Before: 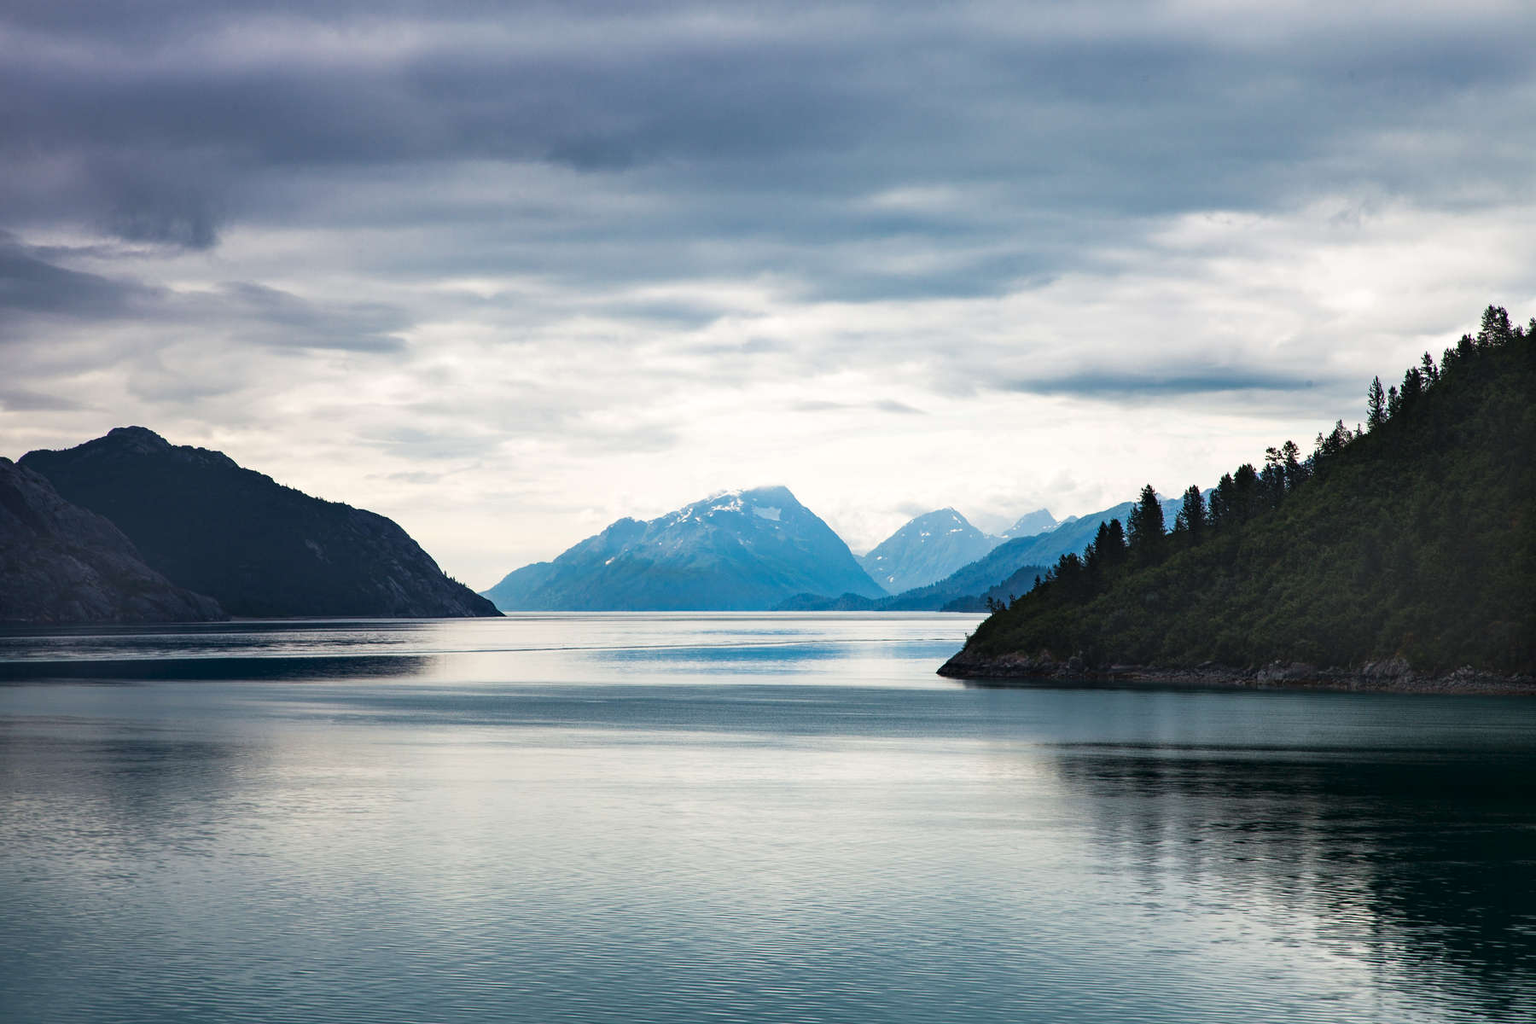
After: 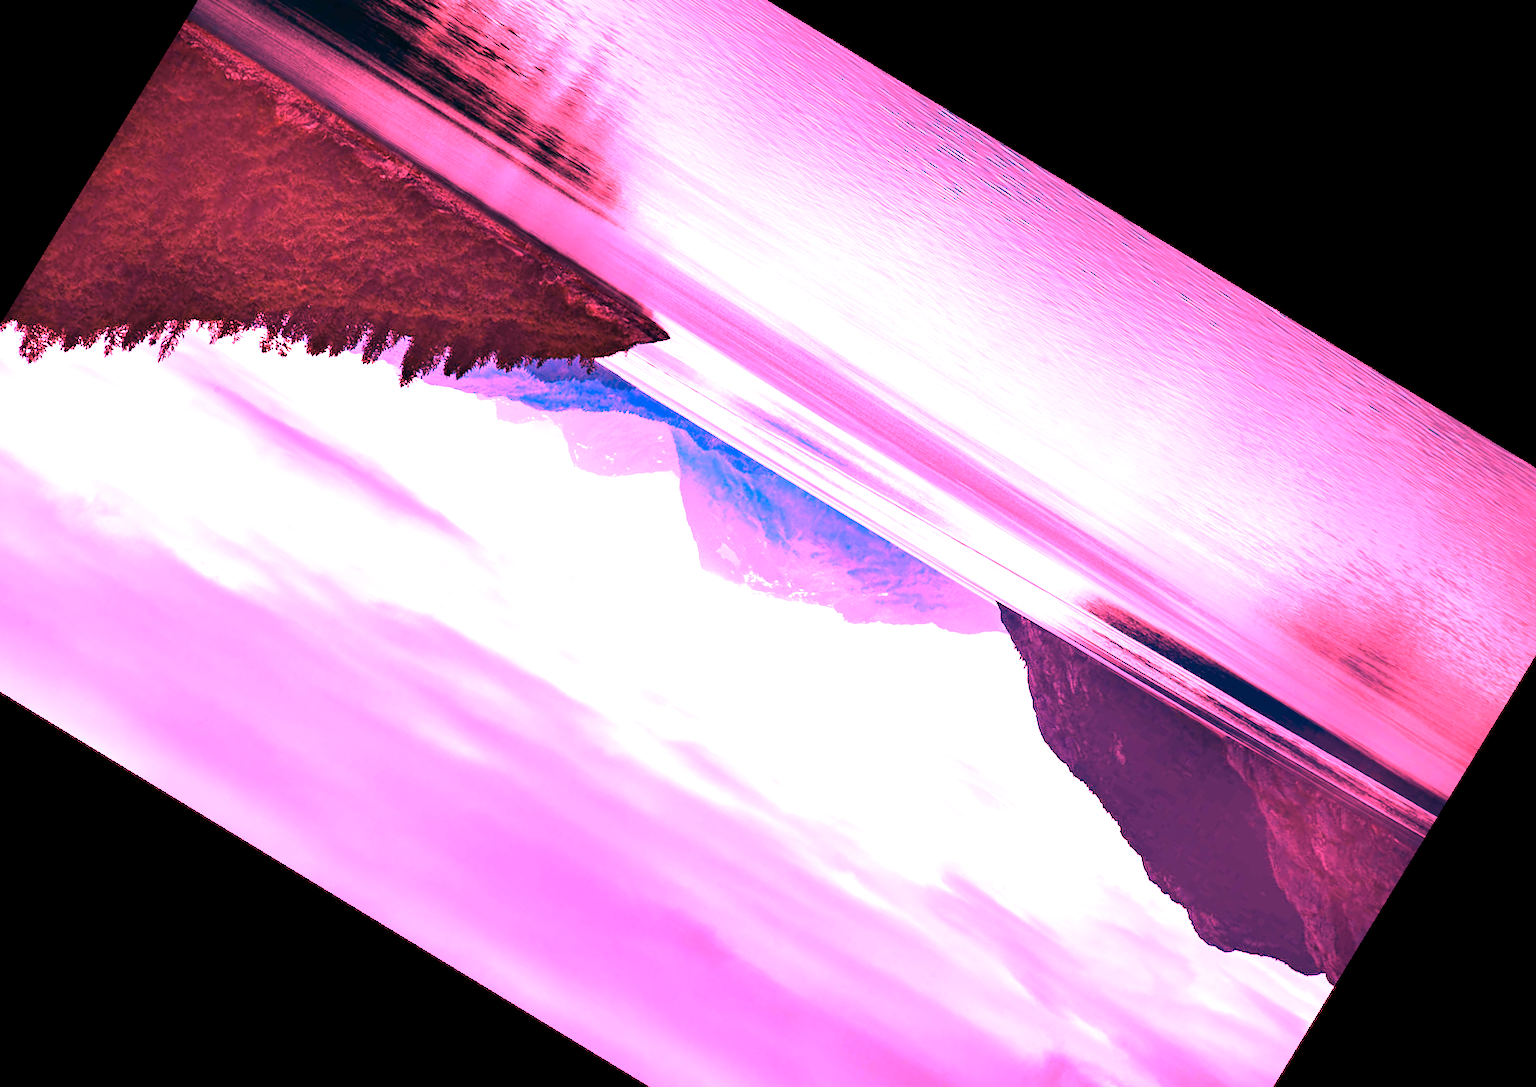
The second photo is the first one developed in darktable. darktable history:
tone equalizer: on, module defaults
crop and rotate: angle 148.68°, left 9.111%, top 15.603%, right 4.588%, bottom 17.041%
color correction: highlights a* -8, highlights b* 3.1
white balance: red 4.26, blue 1.802
